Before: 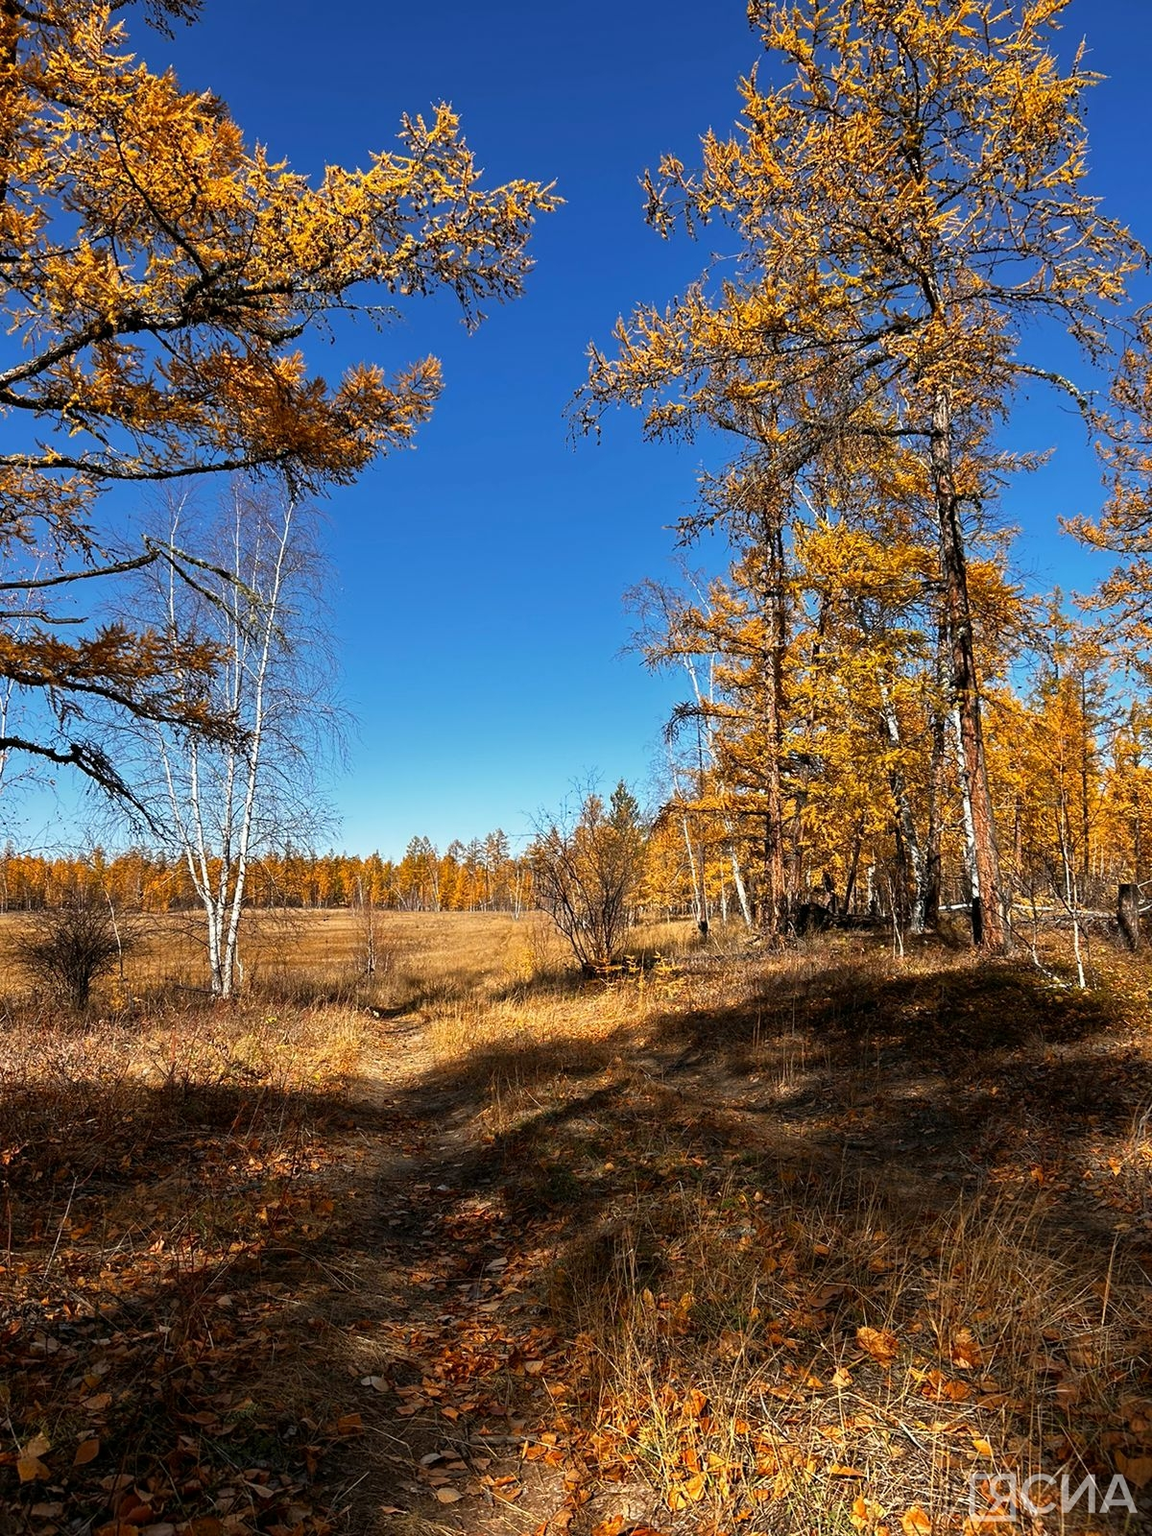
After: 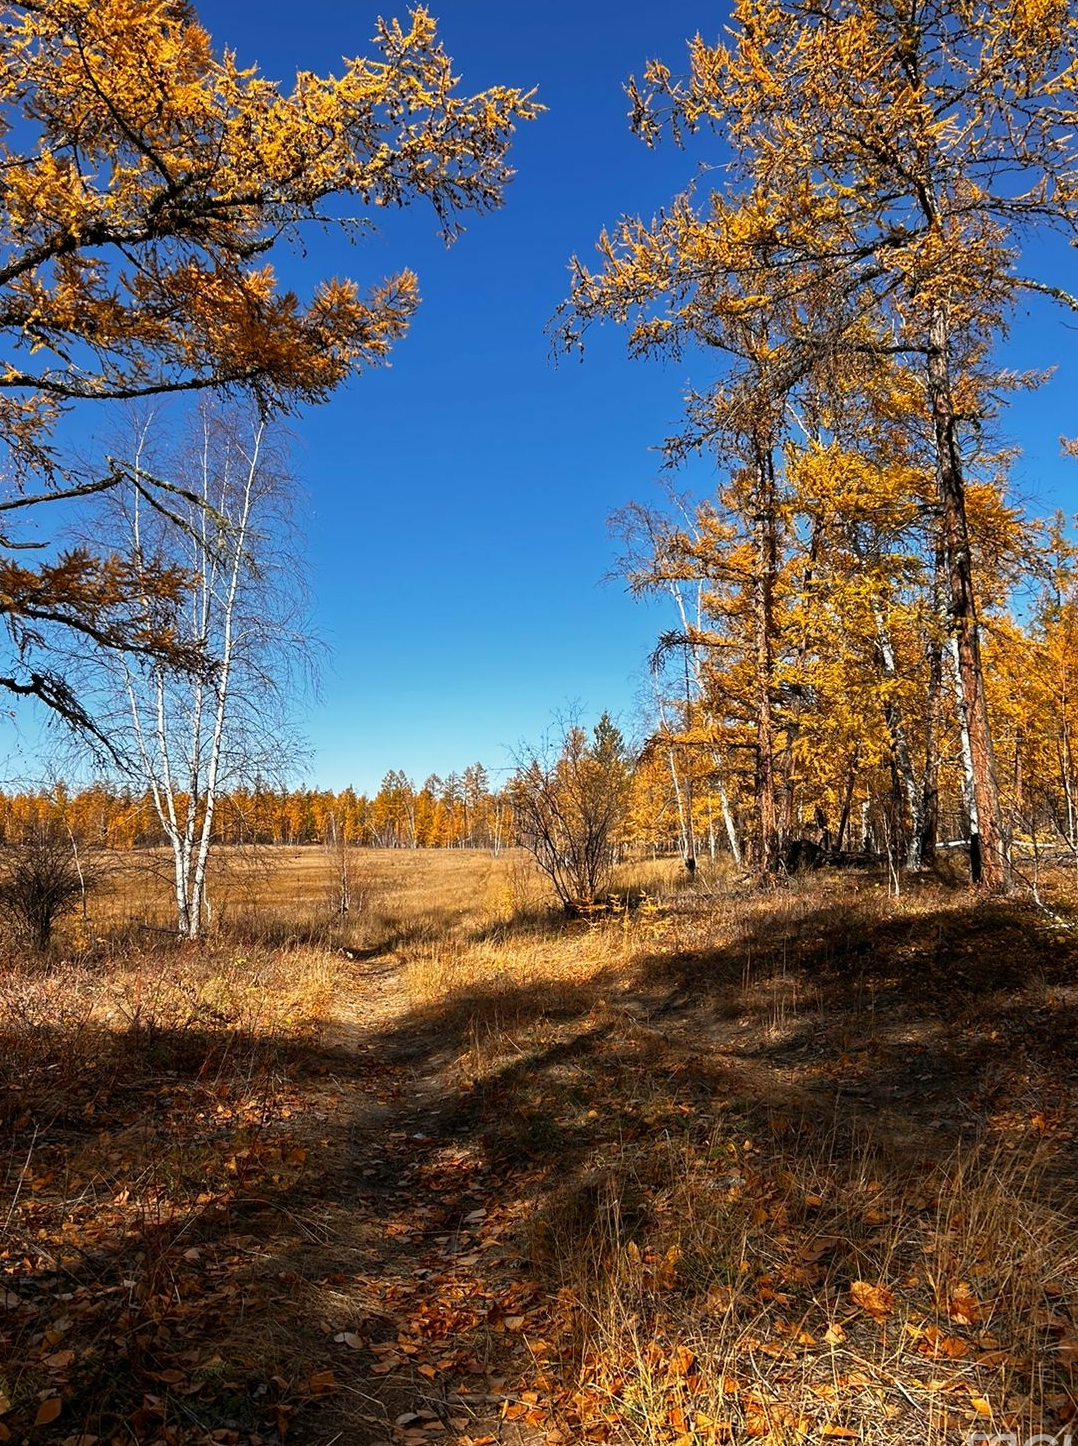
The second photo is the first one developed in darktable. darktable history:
crop: left 3.569%, top 6.351%, right 6.551%, bottom 3.214%
